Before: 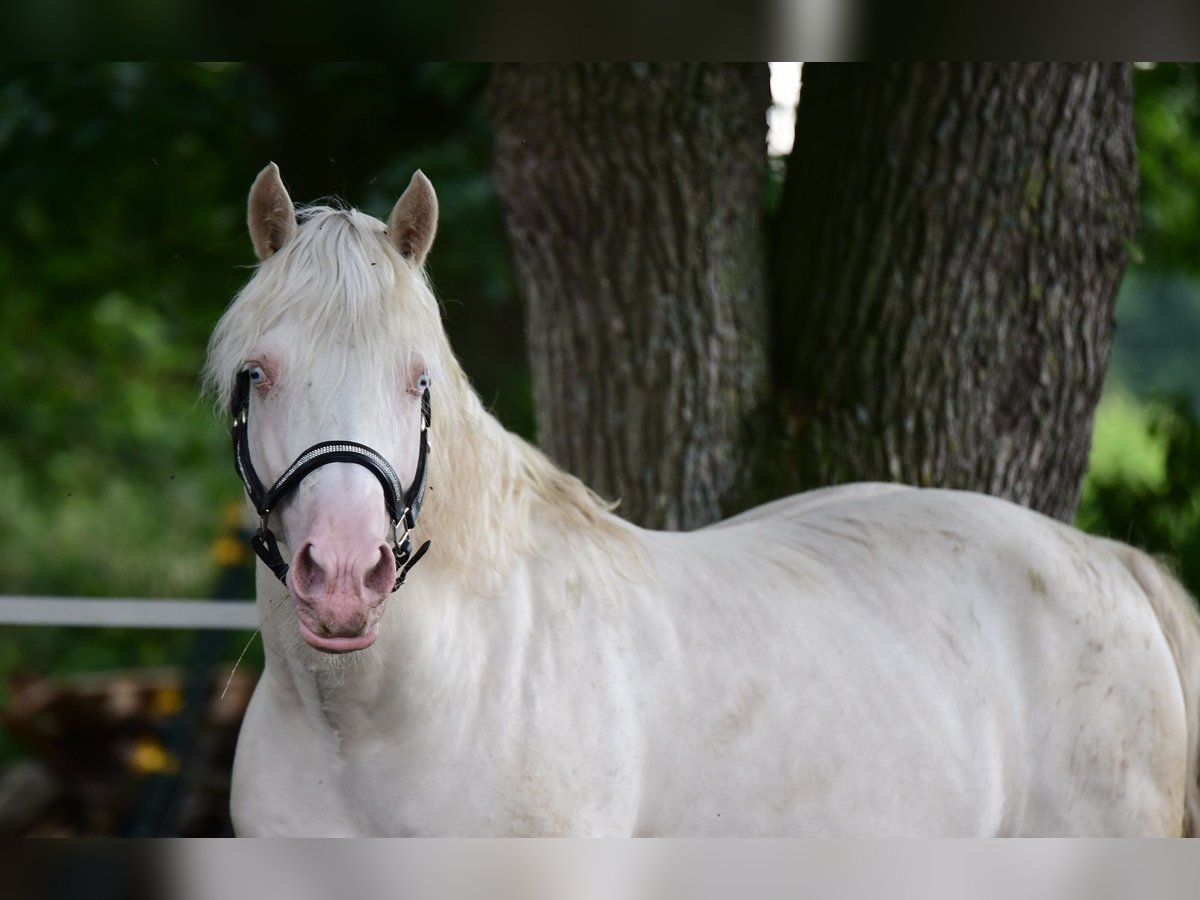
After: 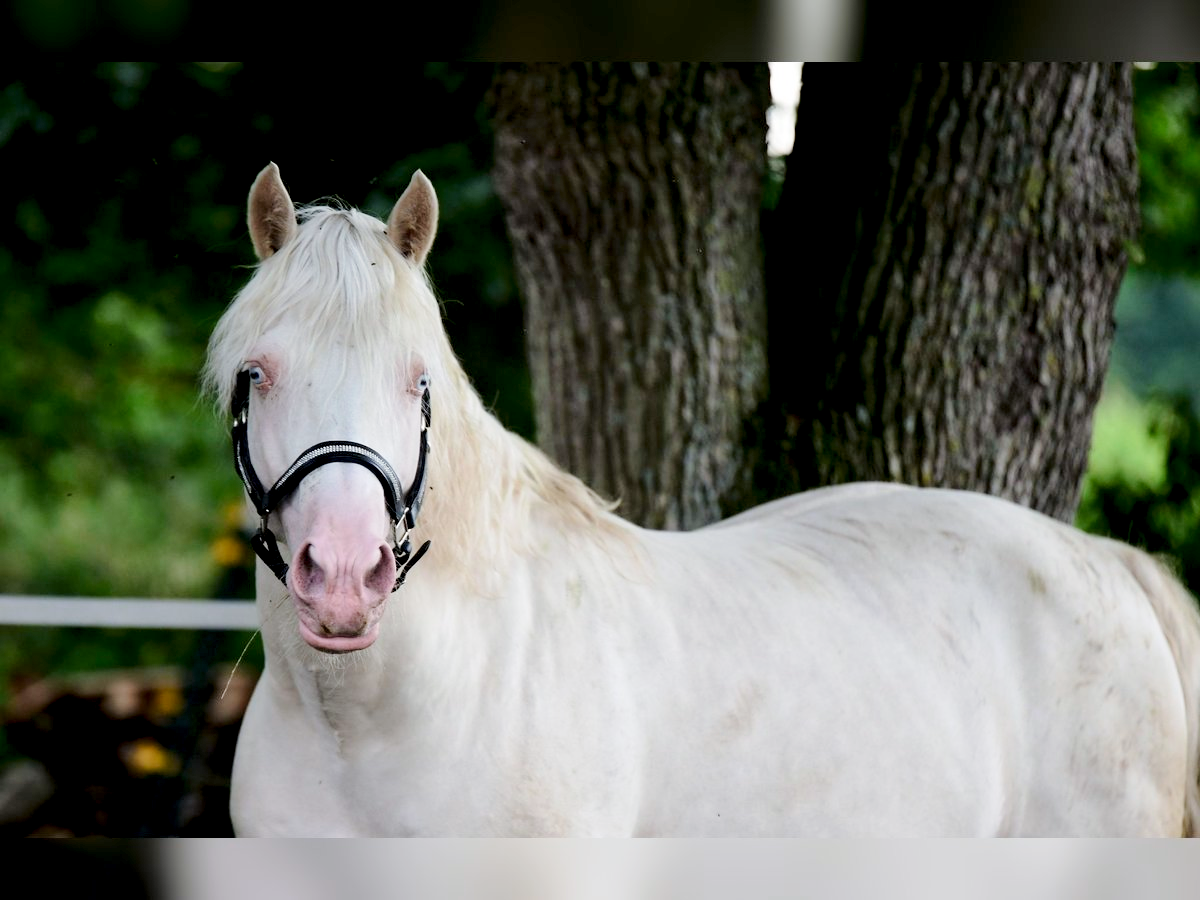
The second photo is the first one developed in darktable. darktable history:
tone curve: curves: ch0 [(0, 0) (0.003, 0.004) (0.011, 0.014) (0.025, 0.032) (0.044, 0.057) (0.069, 0.089) (0.1, 0.128) (0.136, 0.174) (0.177, 0.227) (0.224, 0.287) (0.277, 0.354) (0.335, 0.427) (0.399, 0.507) (0.468, 0.582) (0.543, 0.653) (0.623, 0.726) (0.709, 0.799) (0.801, 0.876) (0.898, 0.937) (1, 1)], preserve colors none
color look up table: target L [63.57, 44.64, 33.01, 100, 80.63, 72.18, 63.26, 57.58, 52.74, 42.89, 37.04, 26.14, 70.95, 58.83, 50.49, 49.39, 36.06, 24.56, 23.44, 6.72, 63.36, 47.93, 42.85, 26.97, 0 ×25], target a [-21.03, -33.5, -9.856, -0.001, 0.228, 7.3, 23.14, 20.84, 38.77, -0.298, 48.12, 14.33, -0.335, -0.337, 8.492, 47.72, 7.591, 25.12, 14.2, -0.001, -30.76, -22.08, -2.626, -0.412, 0 ×25], target b [54.29, 30.59, 24.91, 0.013, 1.237, 71.01, 60.18, 15.71, 47.59, 0.891, 20.97, 15.27, -0.908, -0.993, -28.13, -18.05, -46.19, -21.41, -50.02, 0.006, -1.126, -28.87, -25.1, -0.946, 0 ×25], num patches 24
